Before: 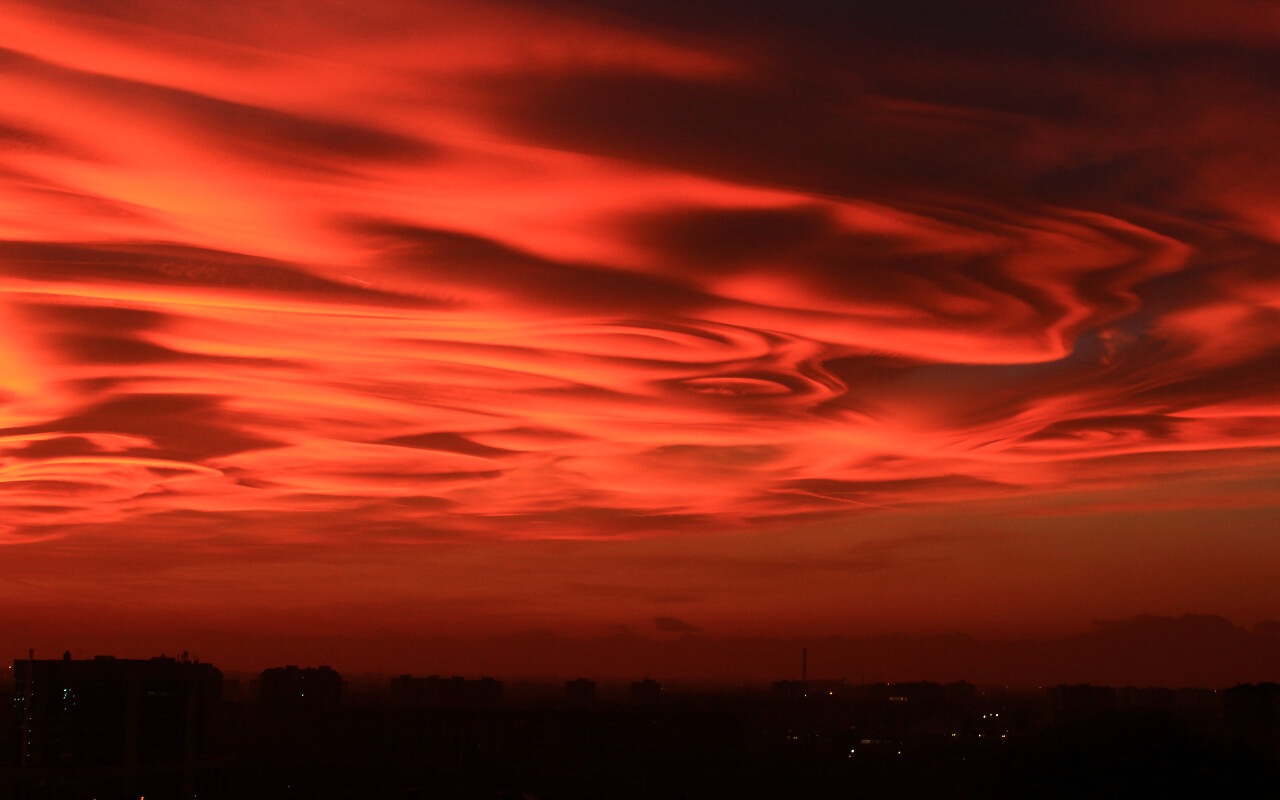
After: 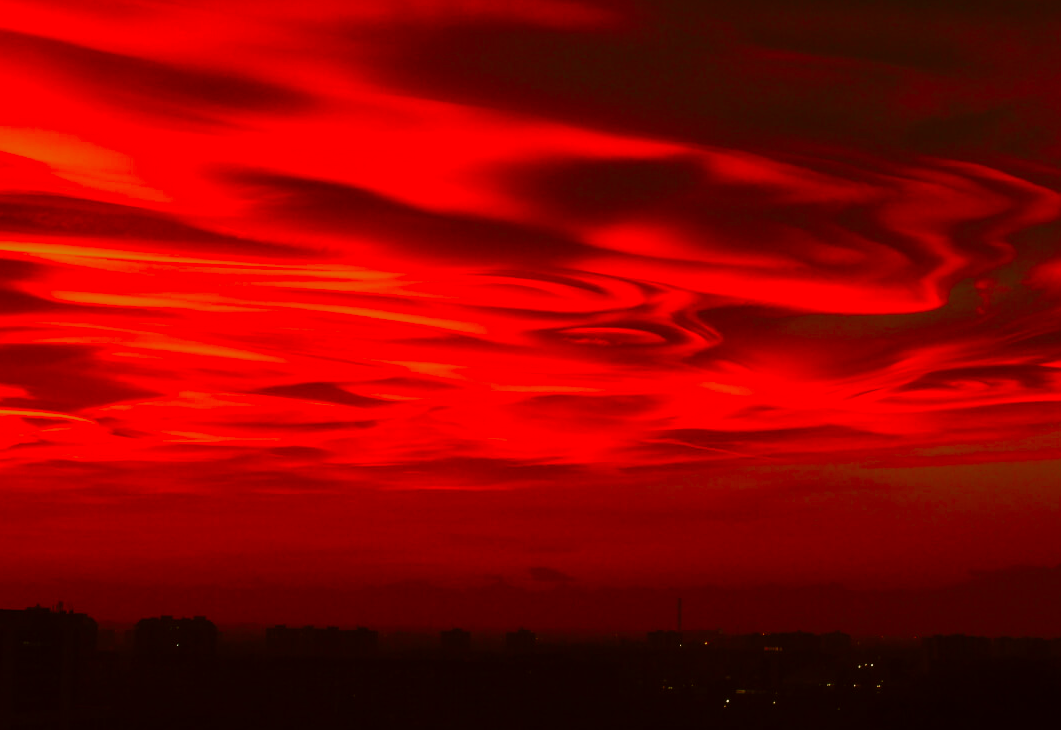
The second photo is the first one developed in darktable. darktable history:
crop: left 9.793%, top 6.345%, right 7.242%, bottom 2.391%
color correction: highlights a* 8.63, highlights b* 15.61, shadows a* -0.364, shadows b* 25.86
color zones: curves: ch0 [(0, 0.48) (0.209, 0.398) (0.305, 0.332) (0.429, 0.493) (0.571, 0.5) (0.714, 0.5) (0.857, 0.5) (1, 0.48)]; ch1 [(0, 0.736) (0.143, 0.625) (0.225, 0.371) (0.429, 0.256) (0.571, 0.241) (0.714, 0.213) (0.857, 0.48) (1, 0.736)]; ch2 [(0, 0.448) (0.143, 0.498) (0.286, 0.5) (0.429, 0.5) (0.571, 0.5) (0.714, 0.5) (0.857, 0.5) (1, 0.448)]
